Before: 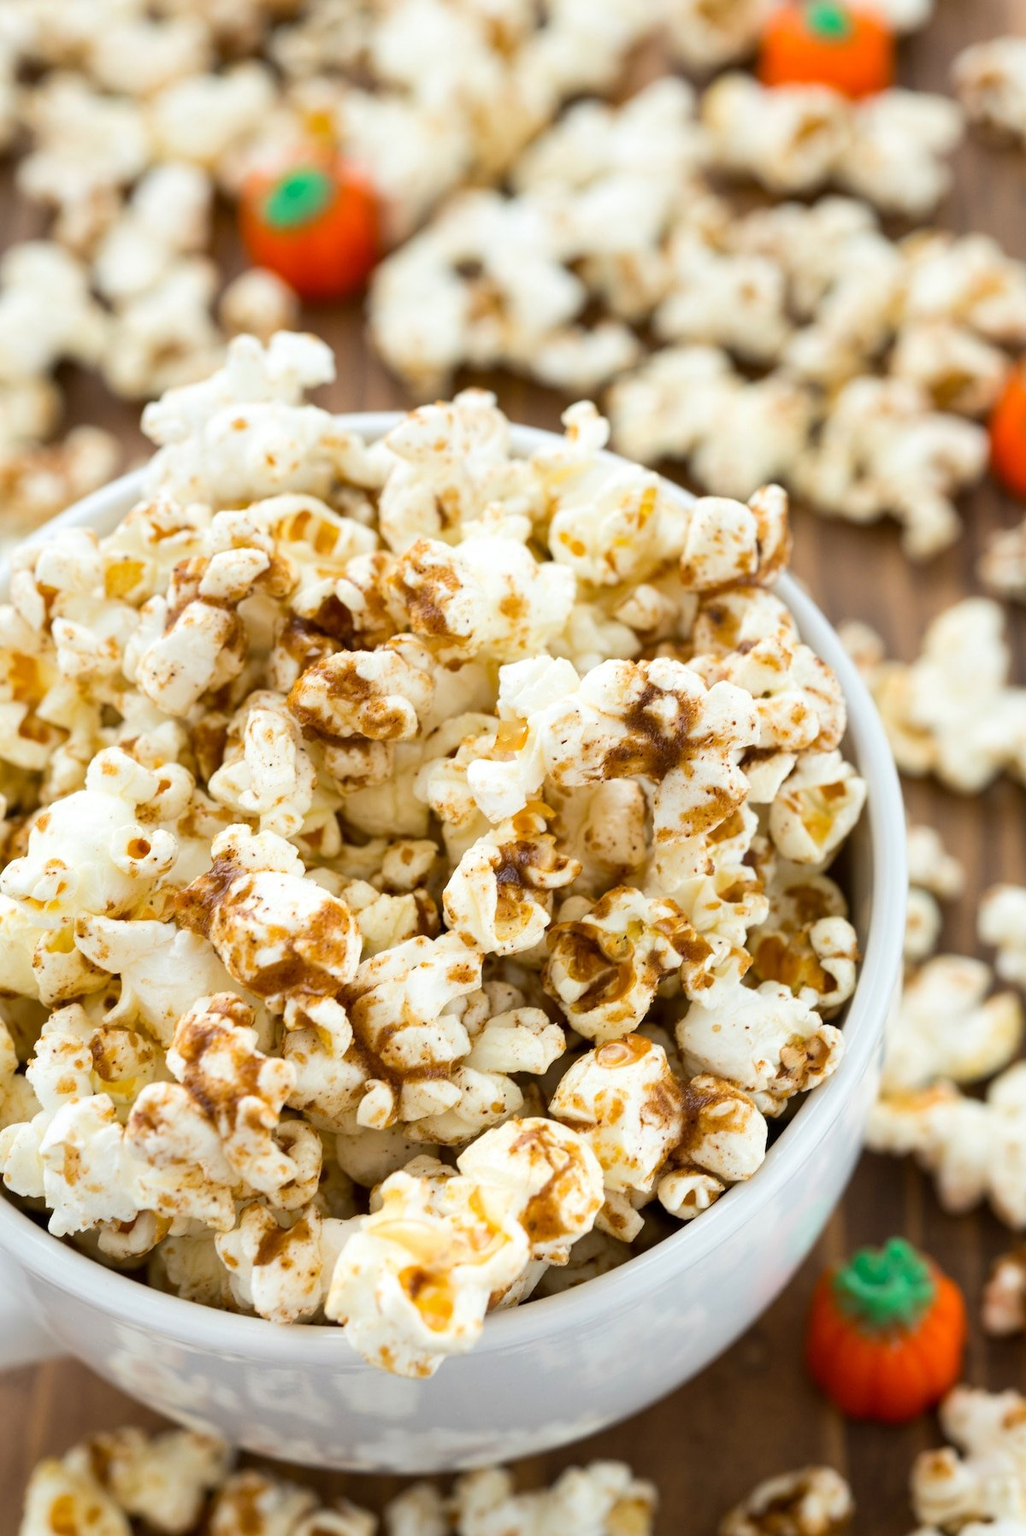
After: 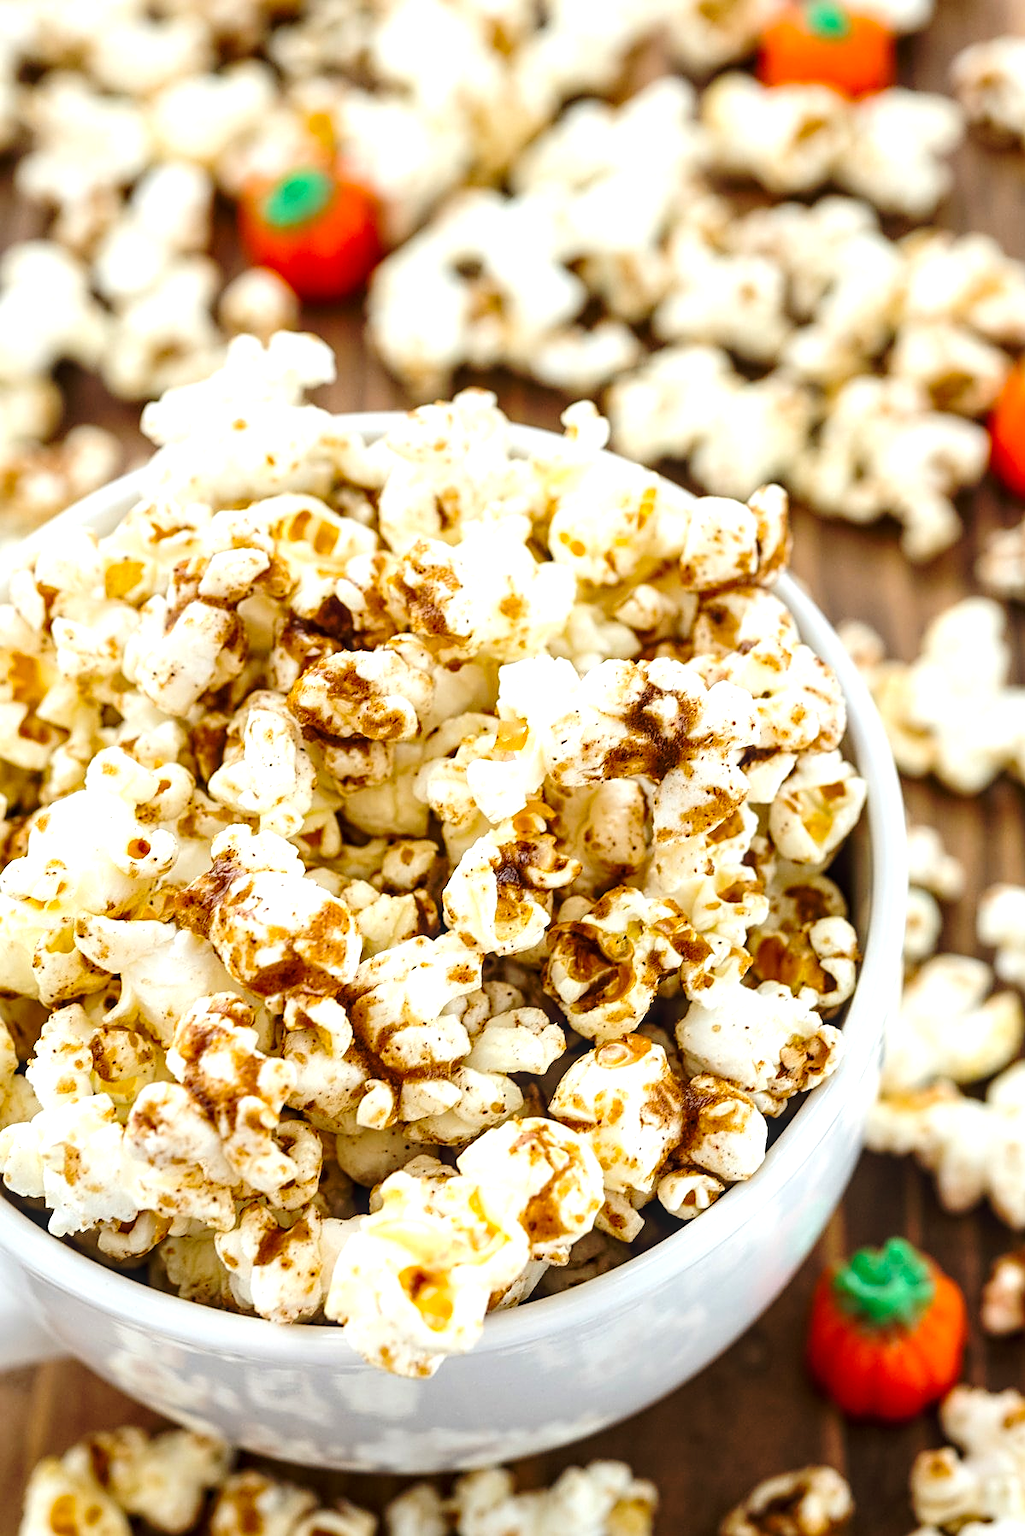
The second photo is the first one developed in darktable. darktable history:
base curve: curves: ch0 [(0, 0) (0.073, 0.04) (0.157, 0.139) (0.492, 0.492) (0.758, 0.758) (1, 1)], preserve colors none
local contrast: detail 130%
exposure: black level correction 0.005, exposure 0.412 EV, compensate highlight preservation false
sharpen: on, module defaults
